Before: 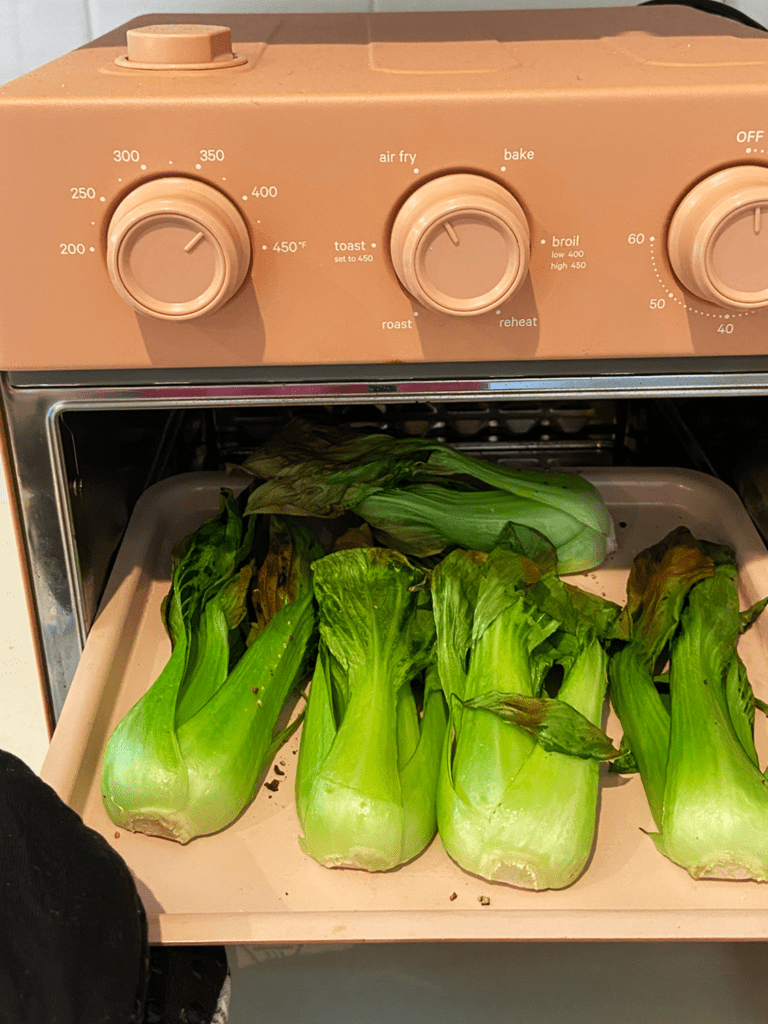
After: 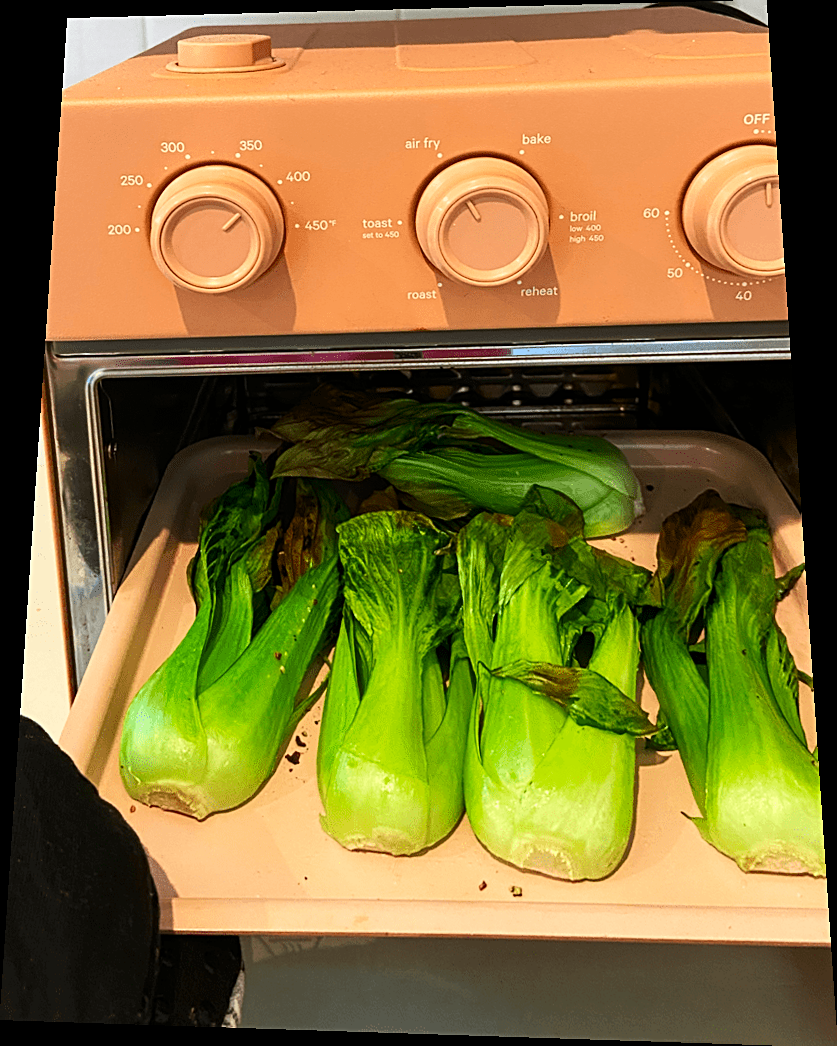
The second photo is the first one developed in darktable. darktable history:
sharpen: on, module defaults
contrast brightness saturation: contrast 0.18, saturation 0.3
rotate and perspective: rotation 0.128°, lens shift (vertical) -0.181, lens shift (horizontal) -0.044, shear 0.001, automatic cropping off
